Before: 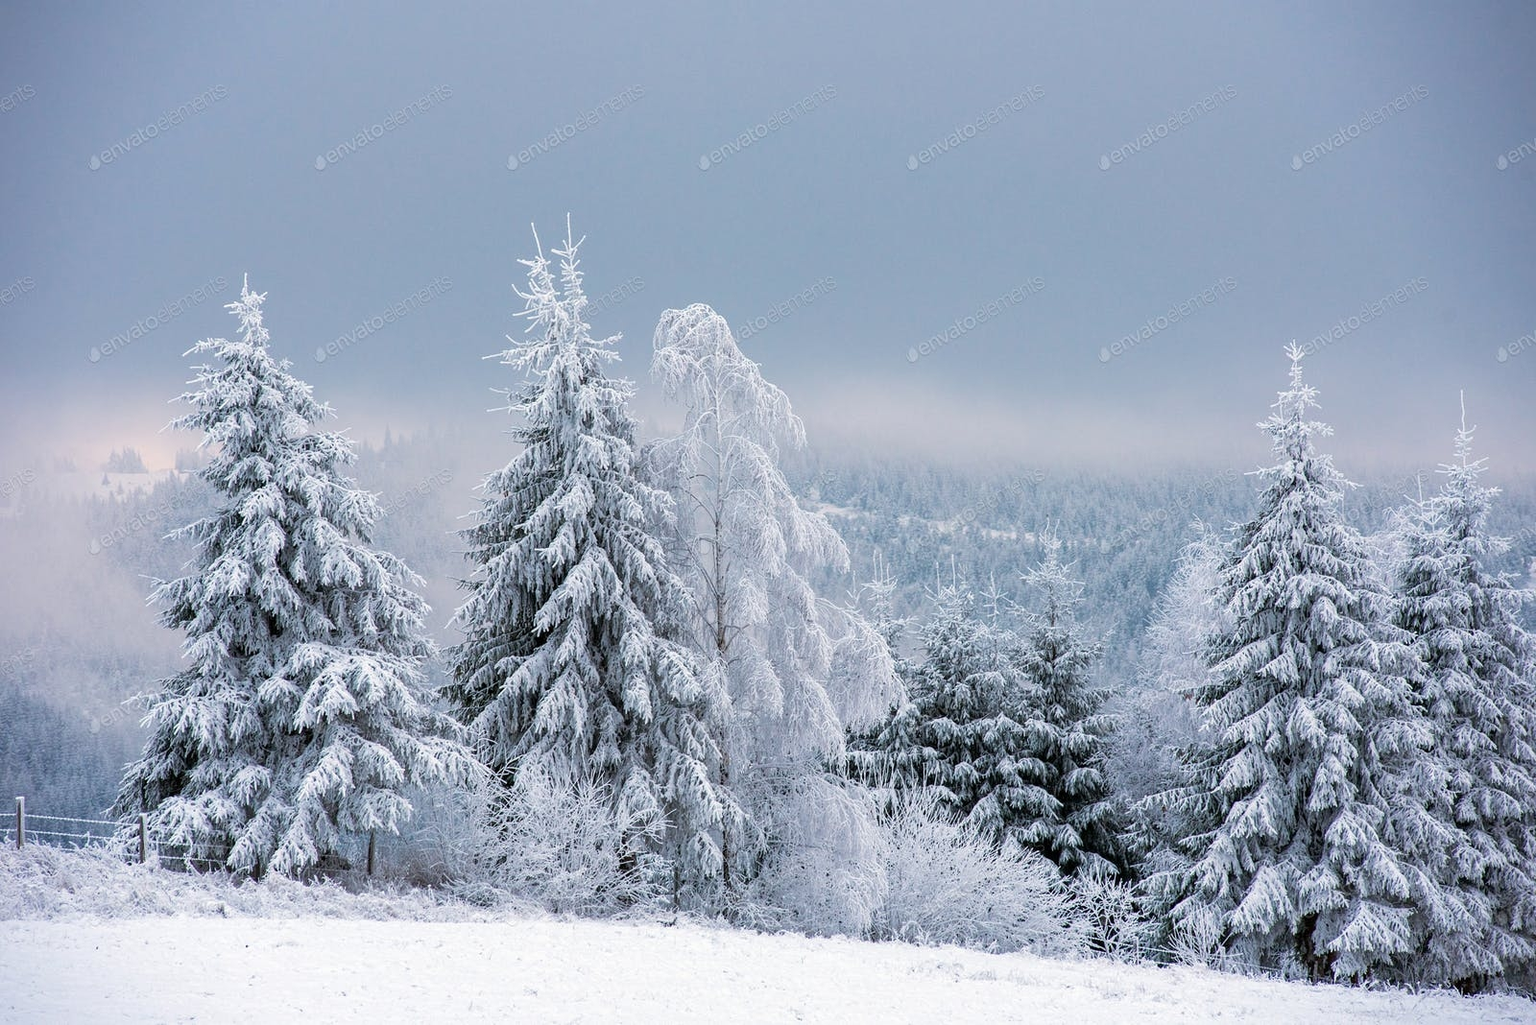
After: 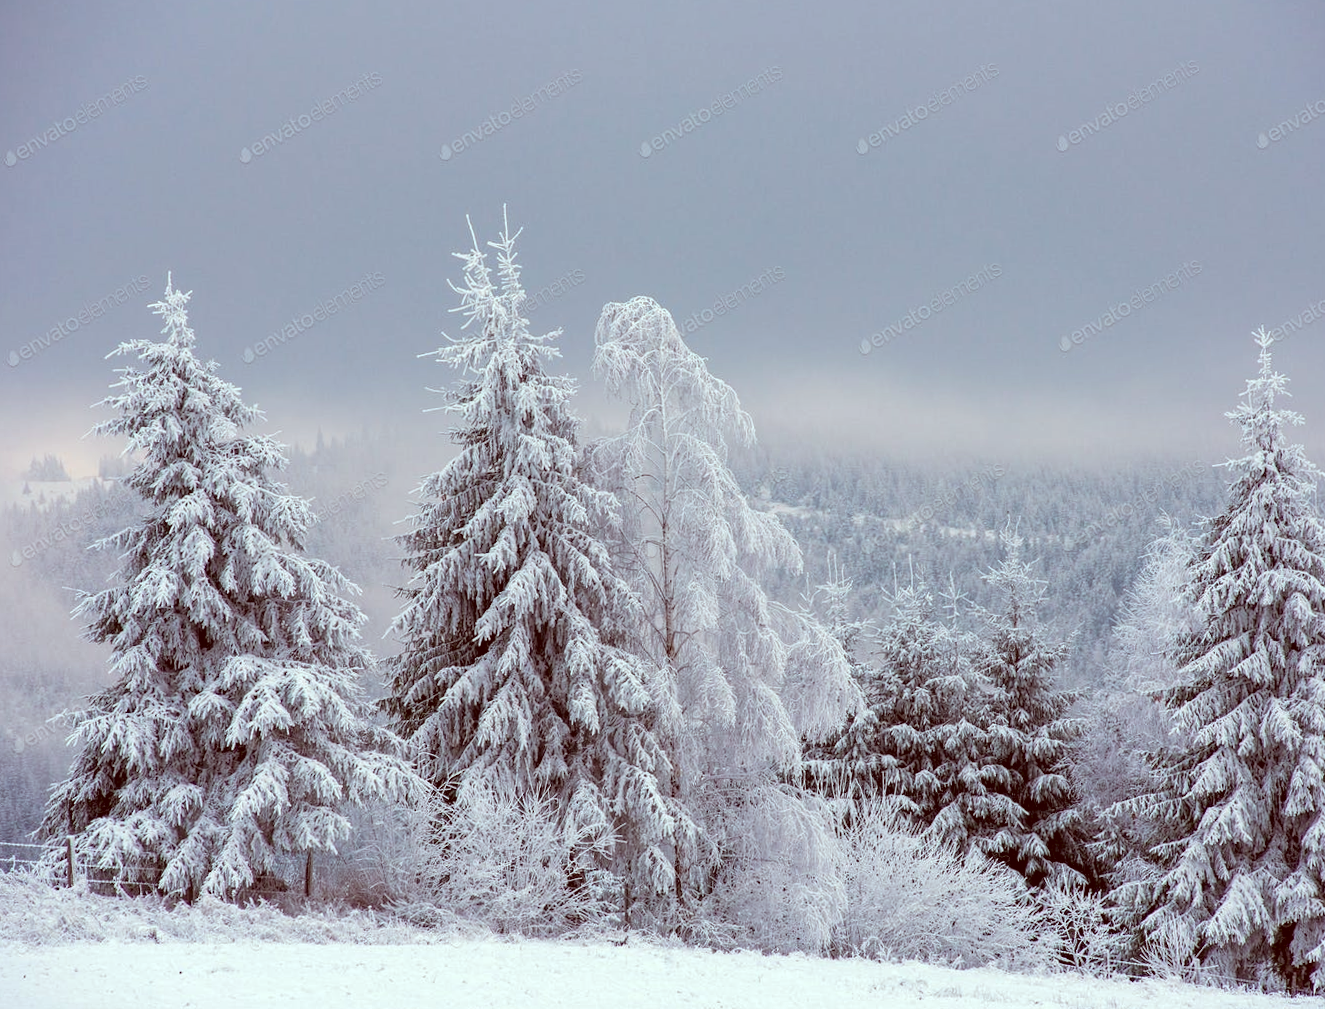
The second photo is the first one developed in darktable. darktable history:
crop and rotate: angle 0.809°, left 4.257%, top 0.96%, right 11.14%, bottom 2.503%
color correction: highlights a* -7.15, highlights b* -0.185, shadows a* 20.21, shadows b* 12.11
